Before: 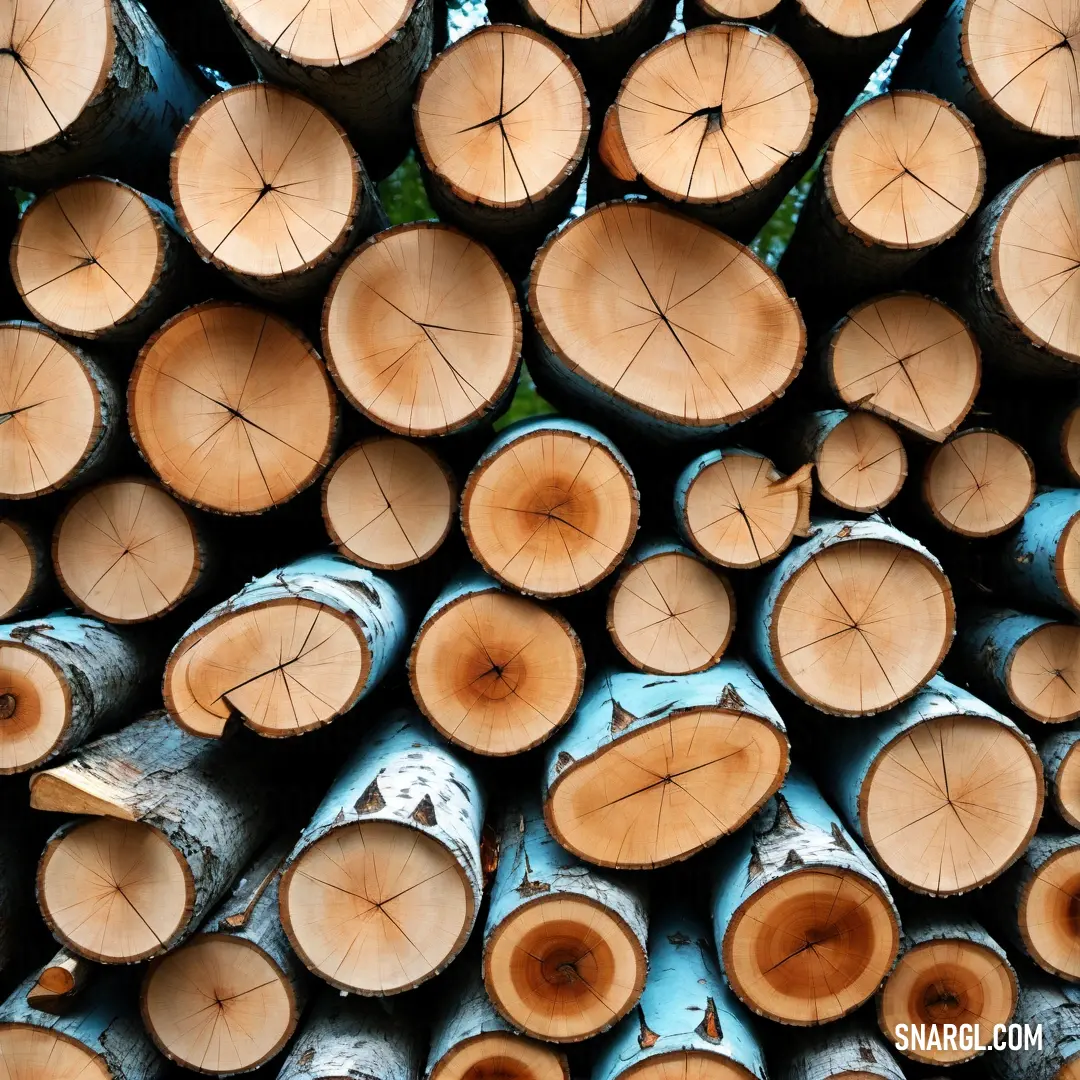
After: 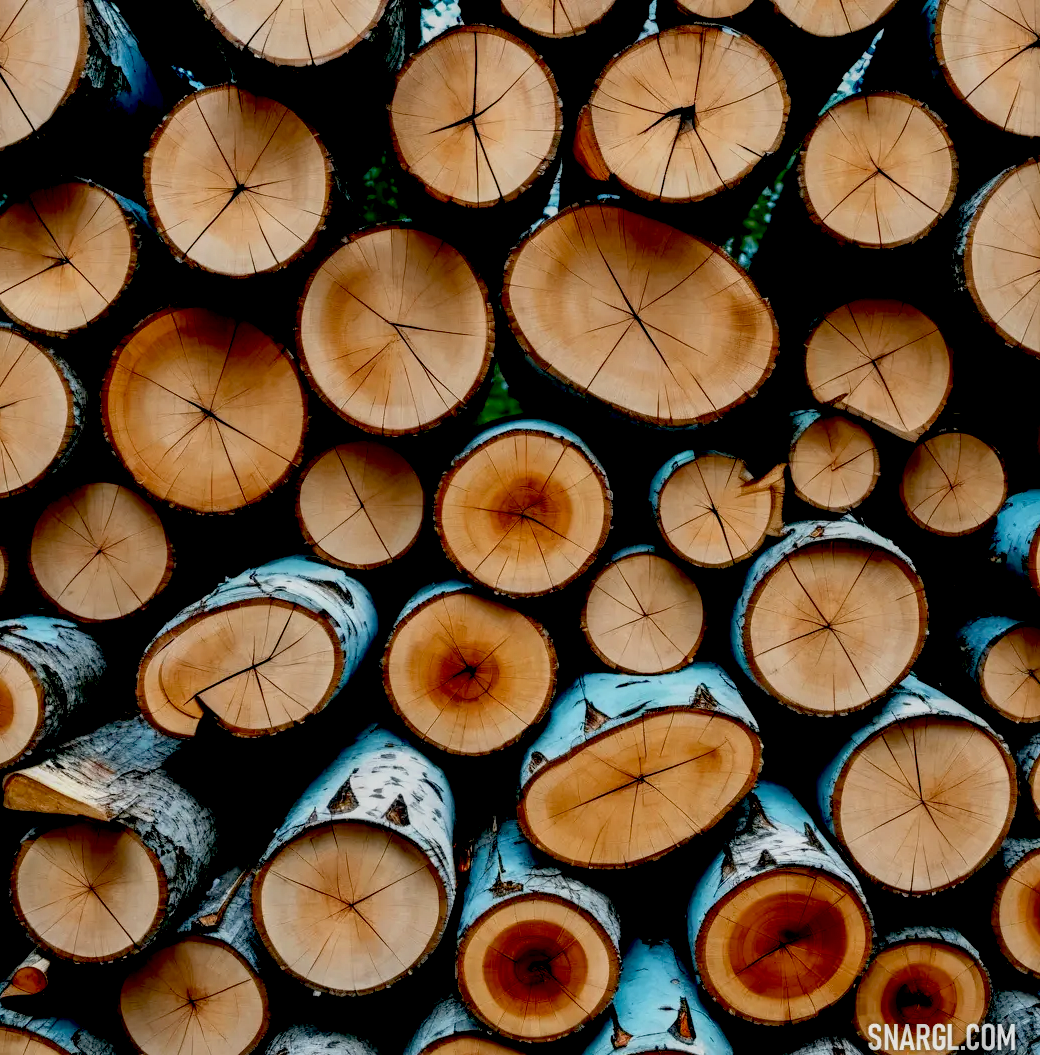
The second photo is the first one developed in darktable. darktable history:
local contrast: detail 130%
crop and rotate: left 2.536%, right 1.107%, bottom 2.246%
exposure: black level correction 0.046, exposure -0.228 EV, compensate highlight preservation false
